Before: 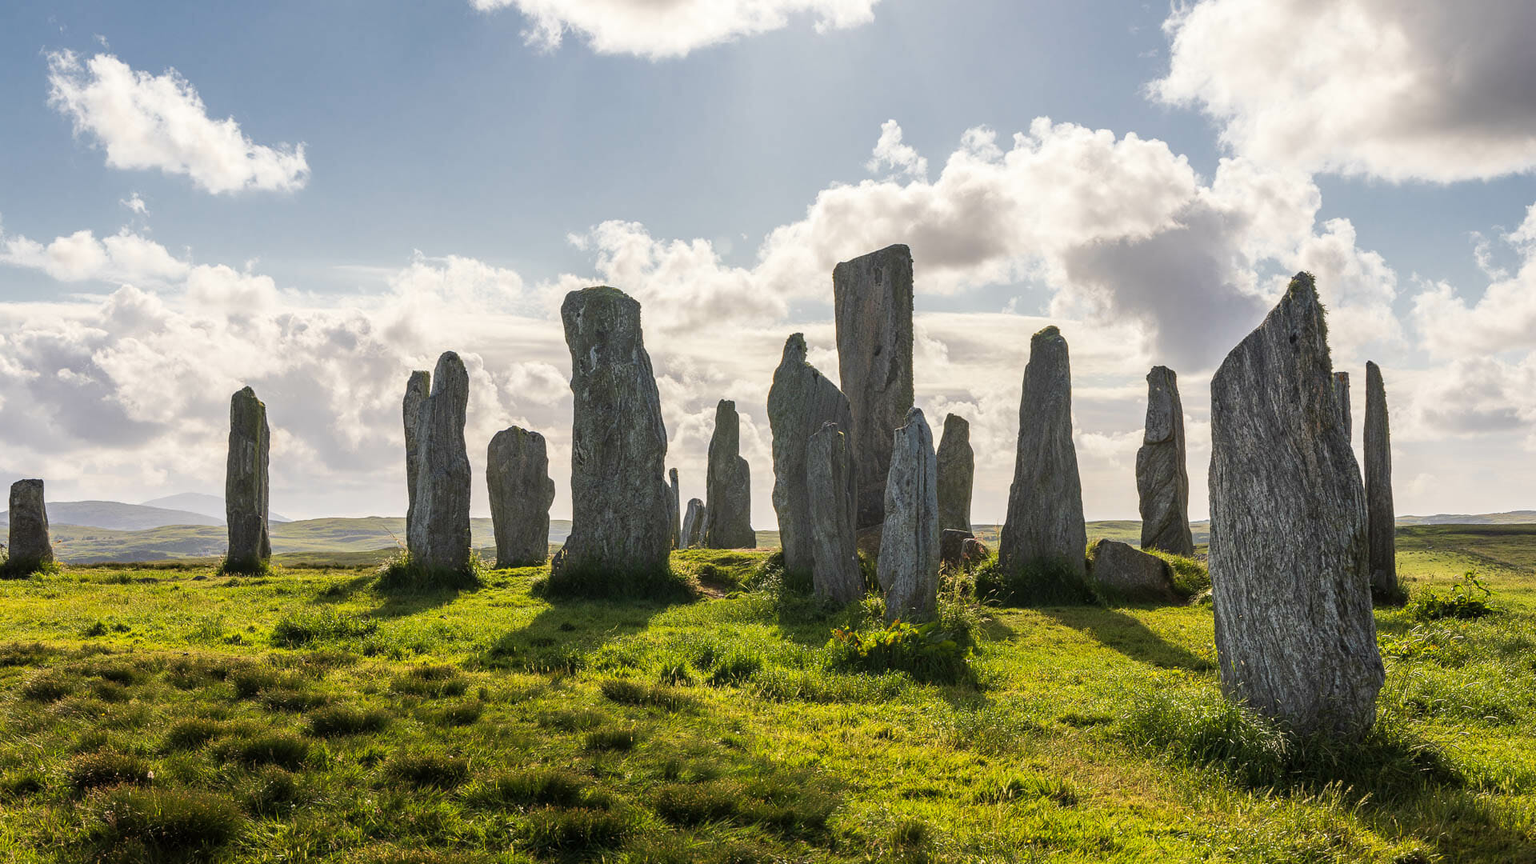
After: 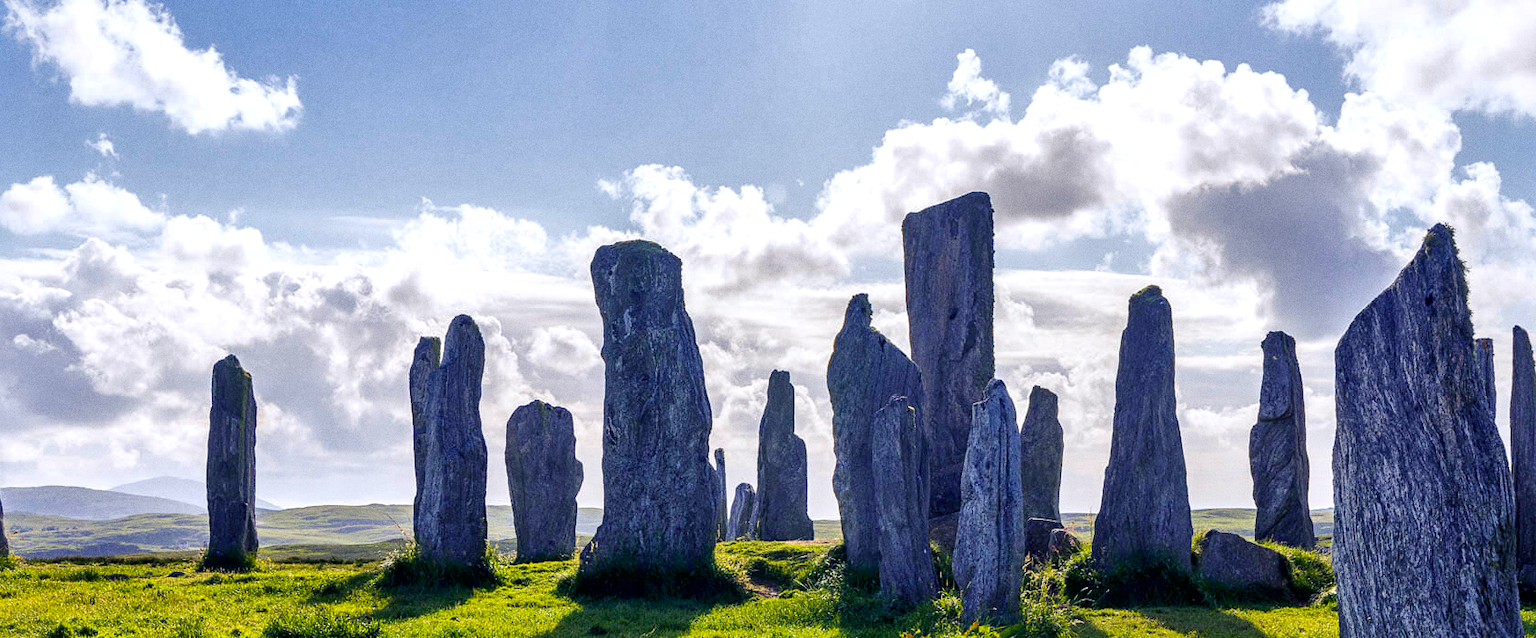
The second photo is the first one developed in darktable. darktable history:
color balance rgb: shadows lift › luminance -28.76%, shadows lift › chroma 15%, shadows lift › hue 270°, power › chroma 1%, power › hue 255°, highlights gain › luminance 7.14%, highlights gain › chroma 2%, highlights gain › hue 90°, global offset › luminance -0.29%, global offset › hue 260°, perceptual saturation grading › global saturation 20%, perceptual saturation grading › highlights -13.92%, perceptual saturation grading › shadows 50%
local contrast: mode bilateral grid, contrast 25, coarseness 60, detail 151%, midtone range 0.2
crop: left 3.015%, top 8.969%, right 9.647%, bottom 26.457%
white balance: red 0.967, blue 1.119, emerald 0.756
grain: coarseness 0.09 ISO
